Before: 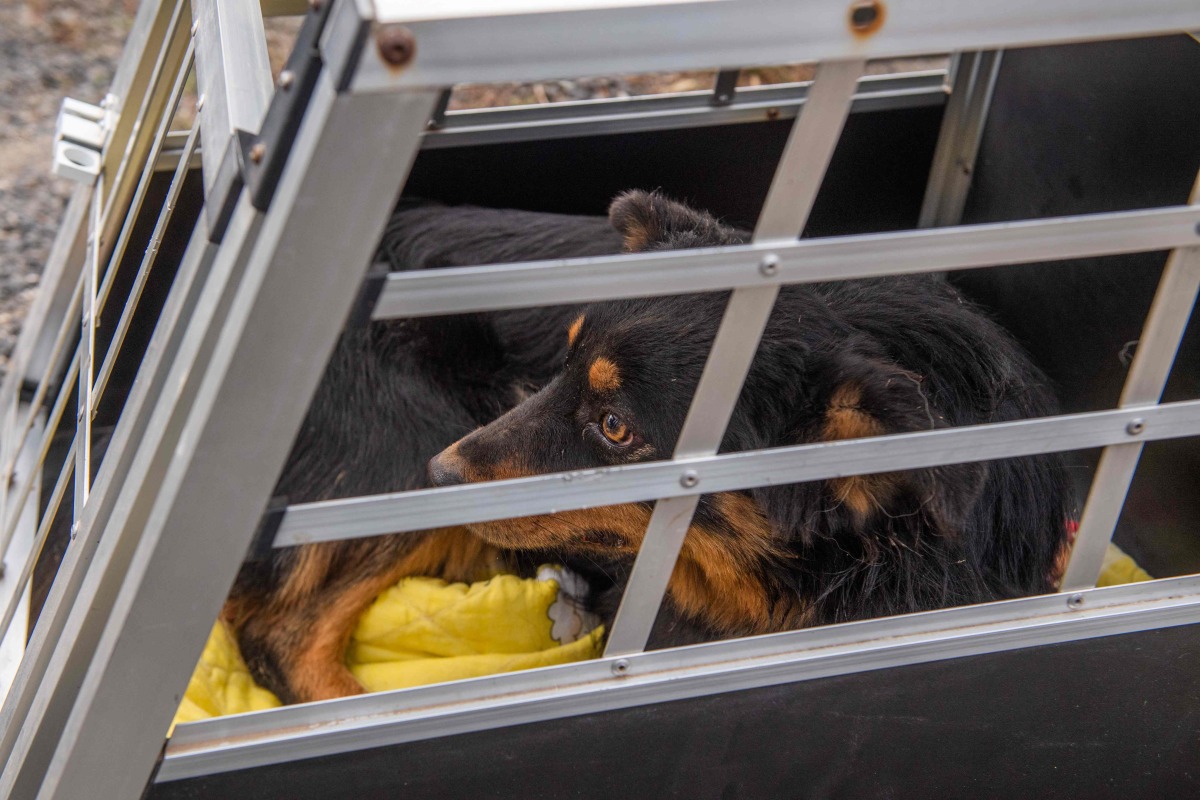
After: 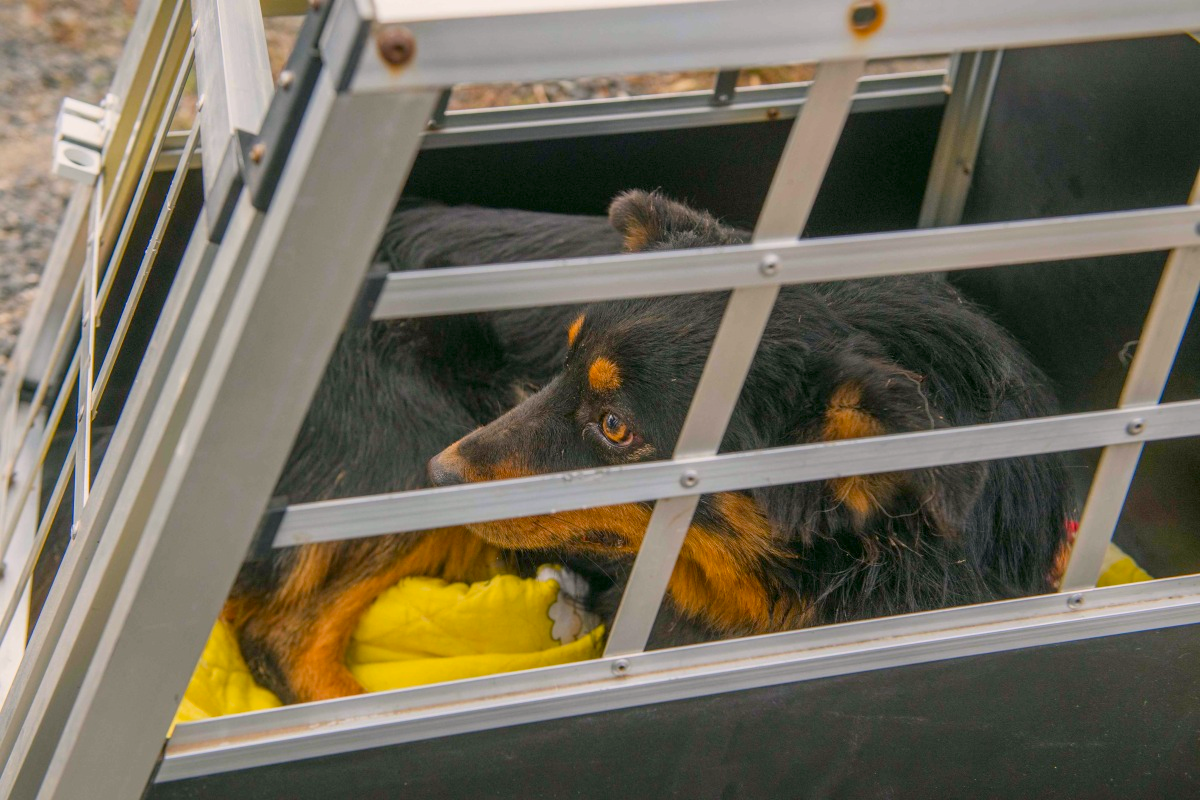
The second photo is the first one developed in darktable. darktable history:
exposure: exposure 0.379 EV, compensate highlight preservation false
color balance rgb: perceptual saturation grading › global saturation 25.566%, contrast -19.902%
color correction: highlights a* 3.94, highlights b* 4.92, shadows a* -8.13, shadows b* 4.64
